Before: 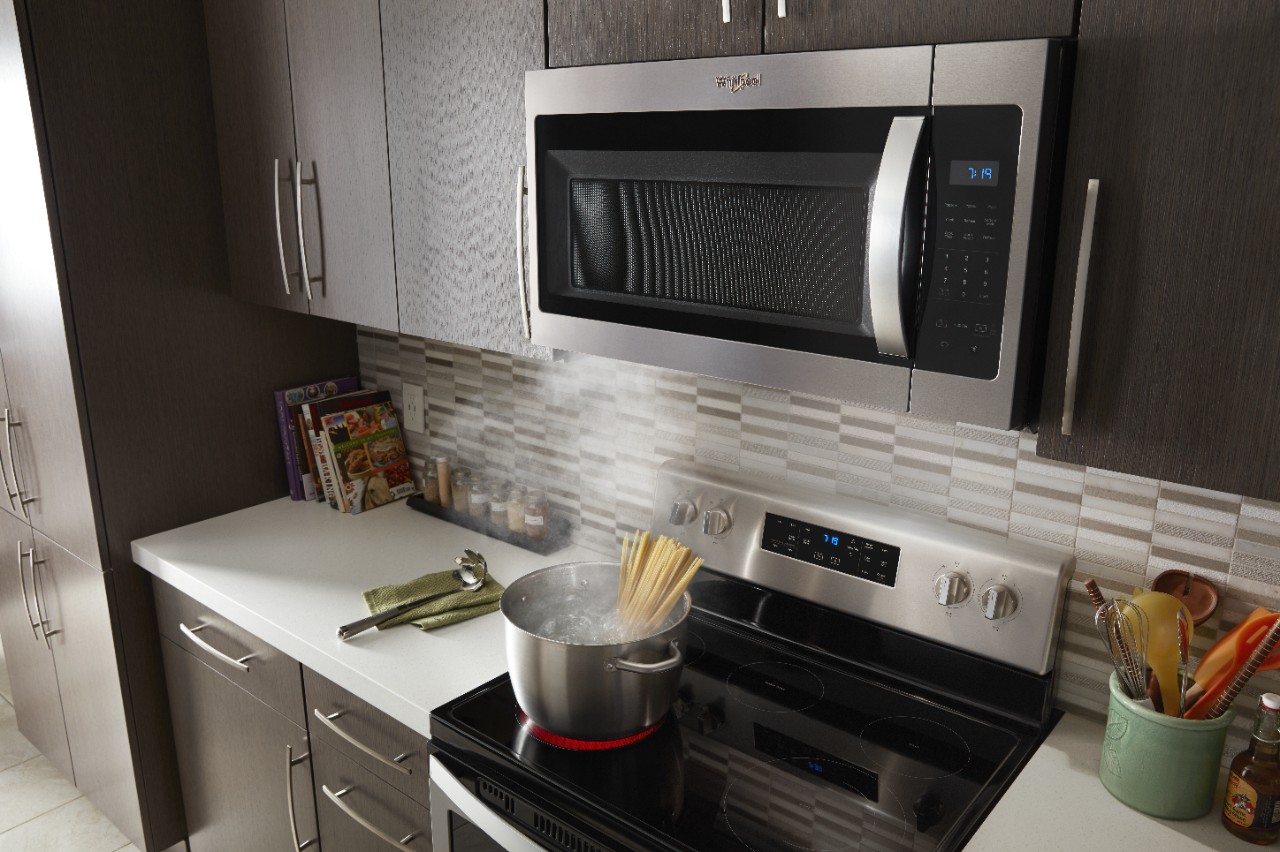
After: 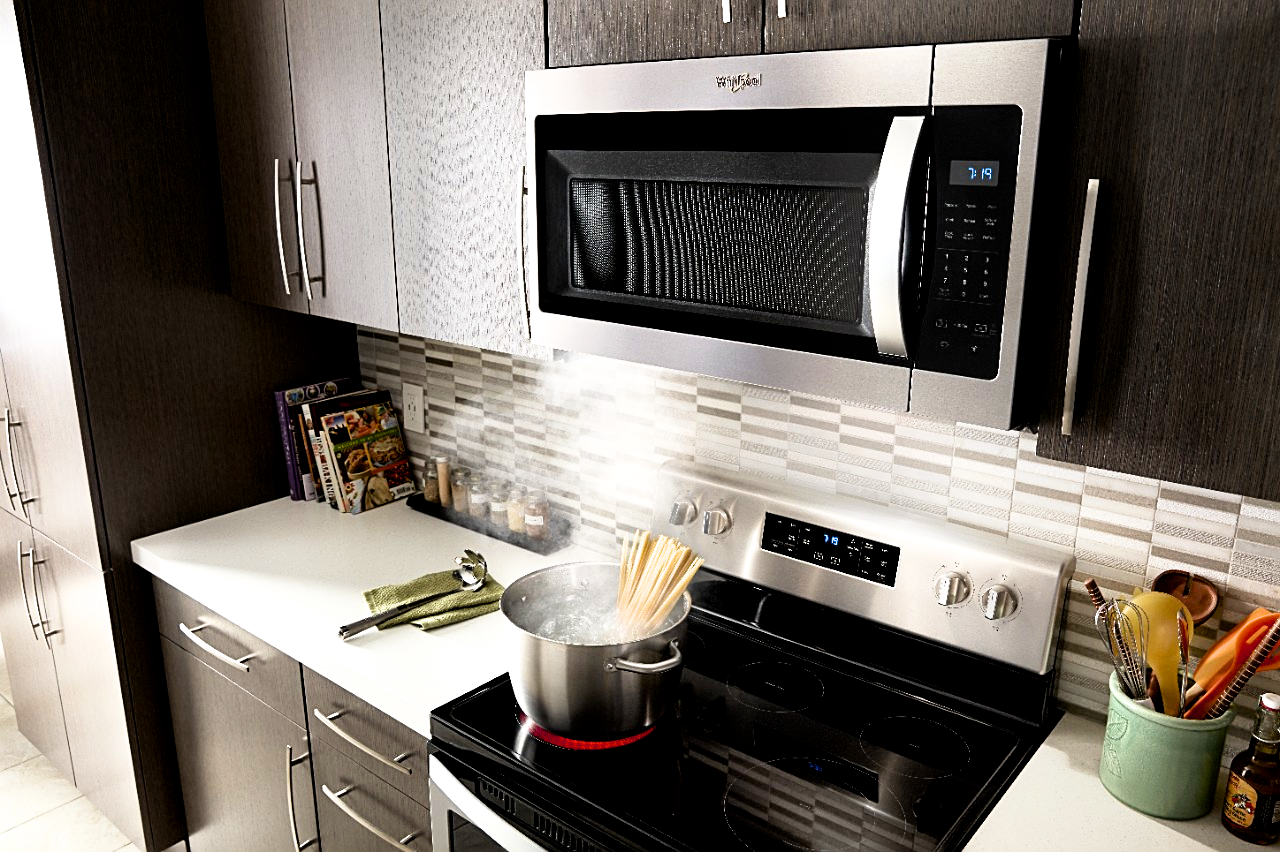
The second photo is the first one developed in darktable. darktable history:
color balance rgb: perceptual saturation grading › global saturation 3.7%, global vibrance 5.56%, contrast 3.24%
filmic rgb: black relative exposure -8.07 EV, white relative exposure 3 EV, hardness 5.35, contrast 1.25
sharpen: on, module defaults
exposure: black level correction 0.01, exposure 1 EV, compensate highlight preservation false
